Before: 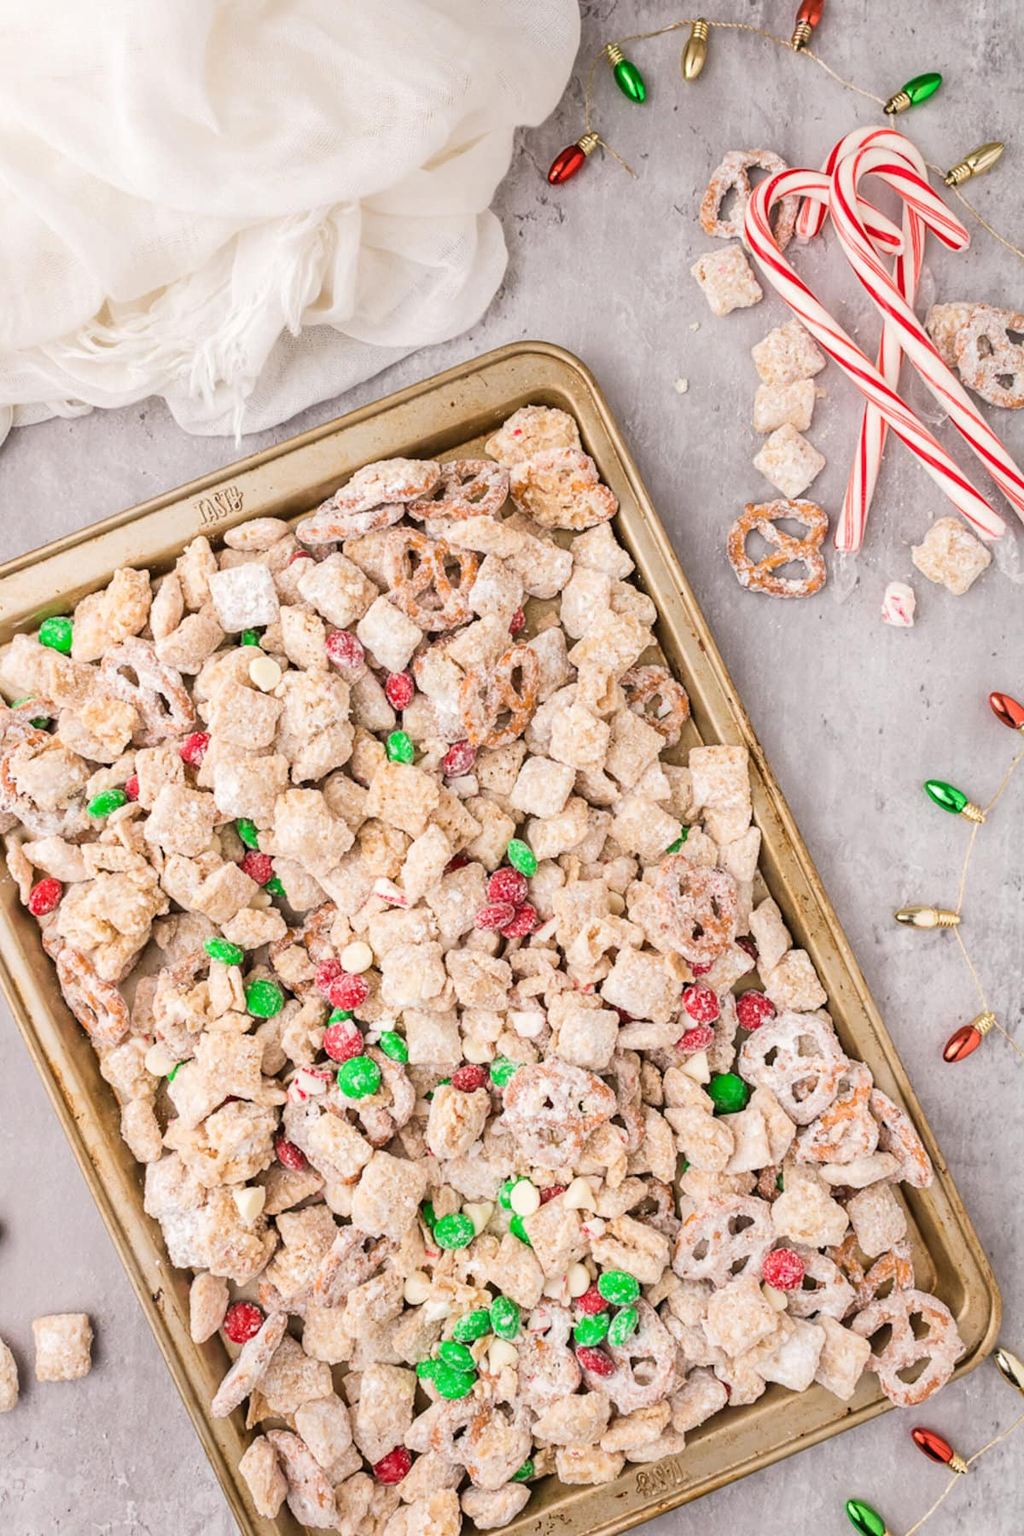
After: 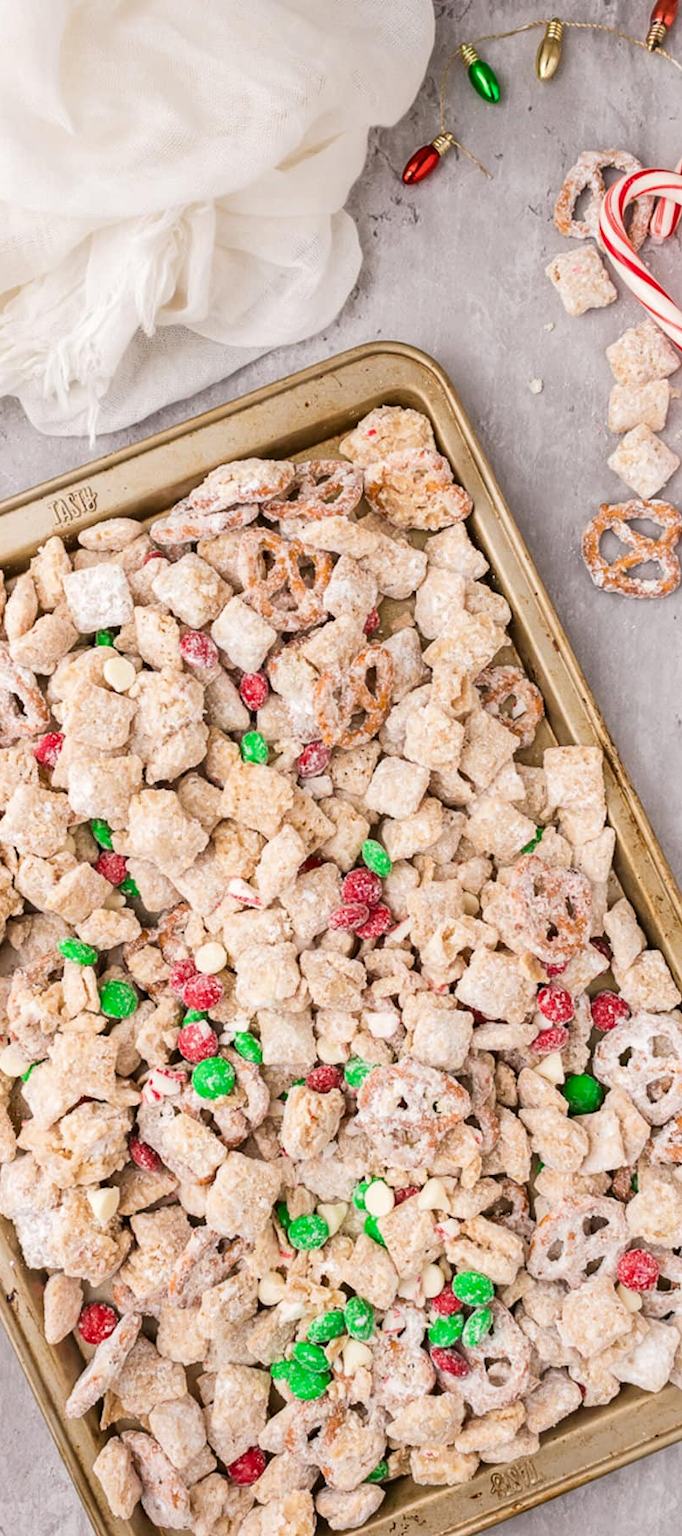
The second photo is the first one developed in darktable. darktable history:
crop and rotate: left 14.316%, right 19.069%
contrast brightness saturation: contrast 0.03, brightness -0.039
